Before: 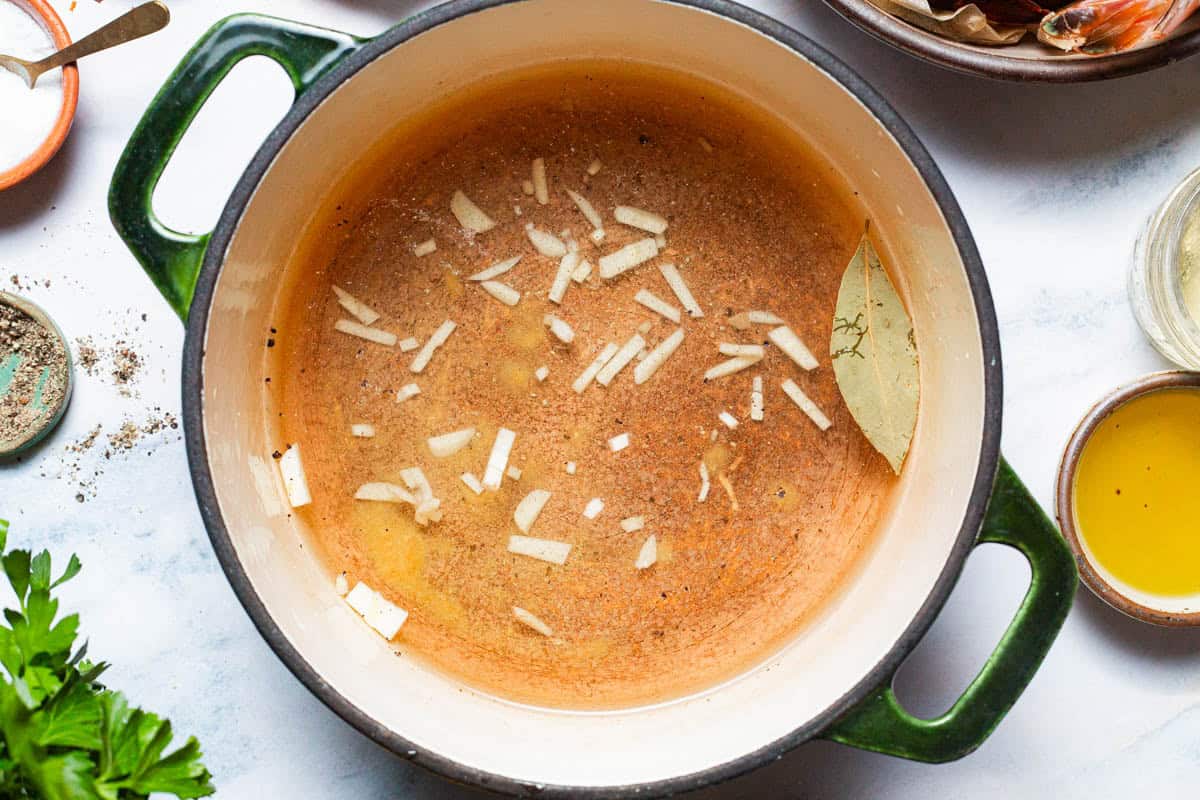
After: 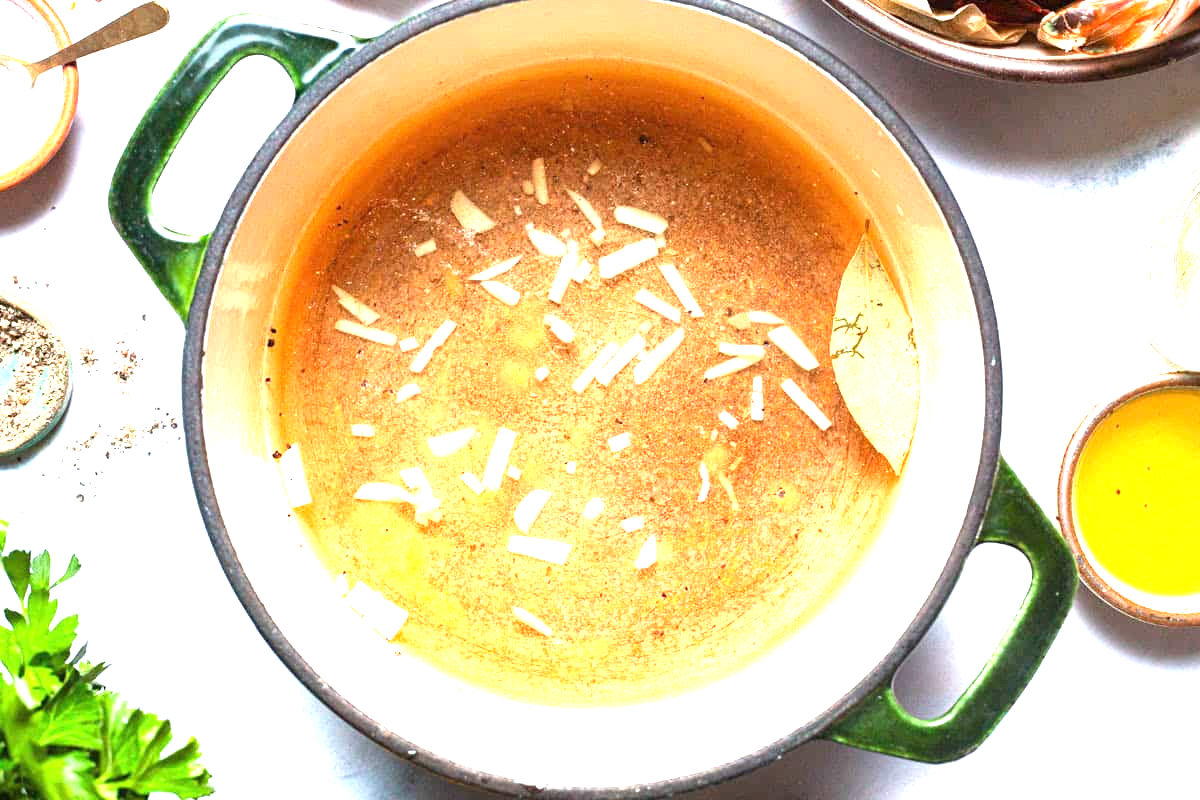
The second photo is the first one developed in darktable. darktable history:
exposure: black level correction 0, exposure 1.456 EV, compensate exposure bias true, compensate highlight preservation false
